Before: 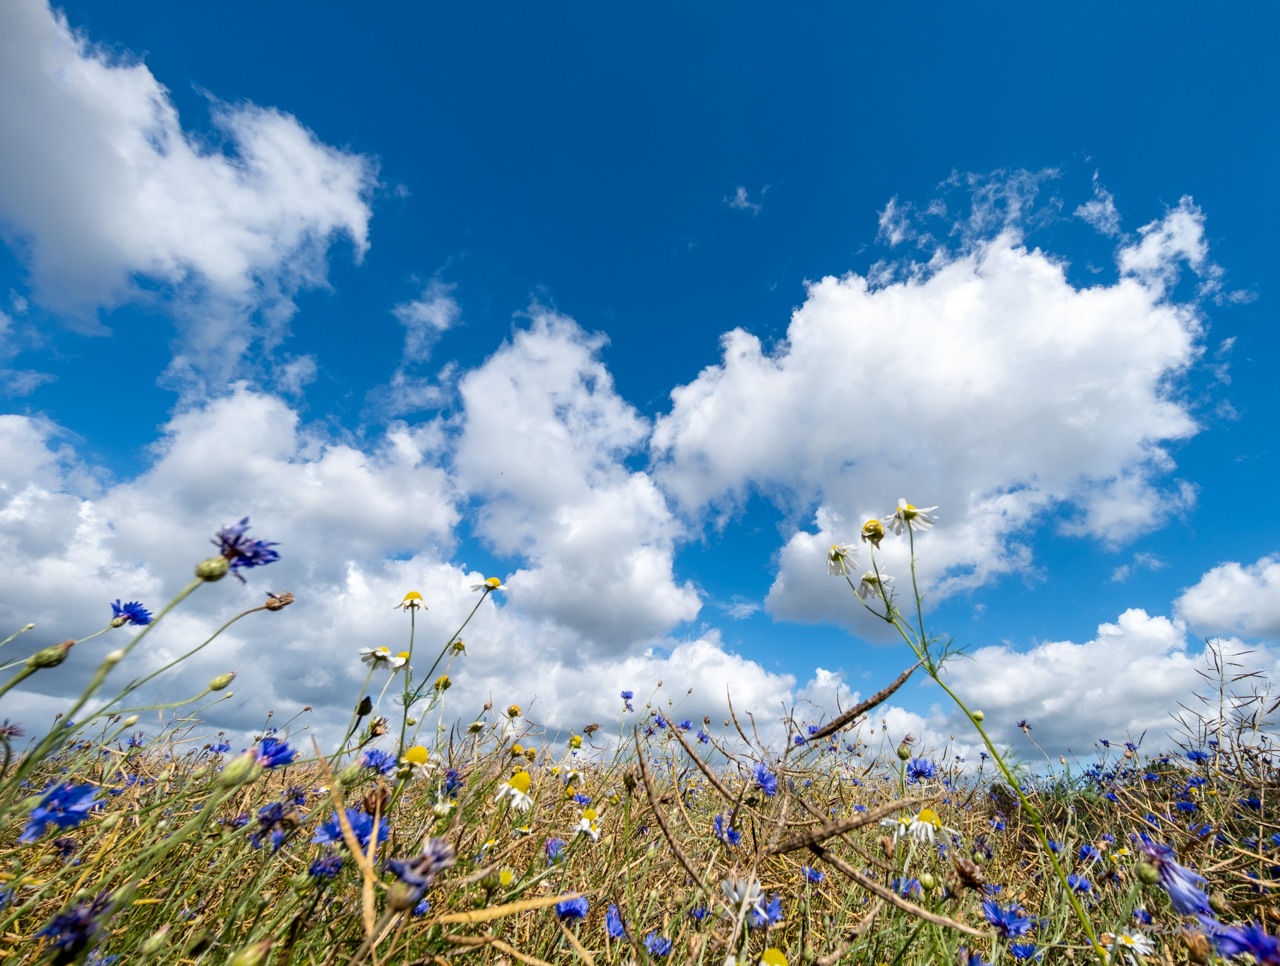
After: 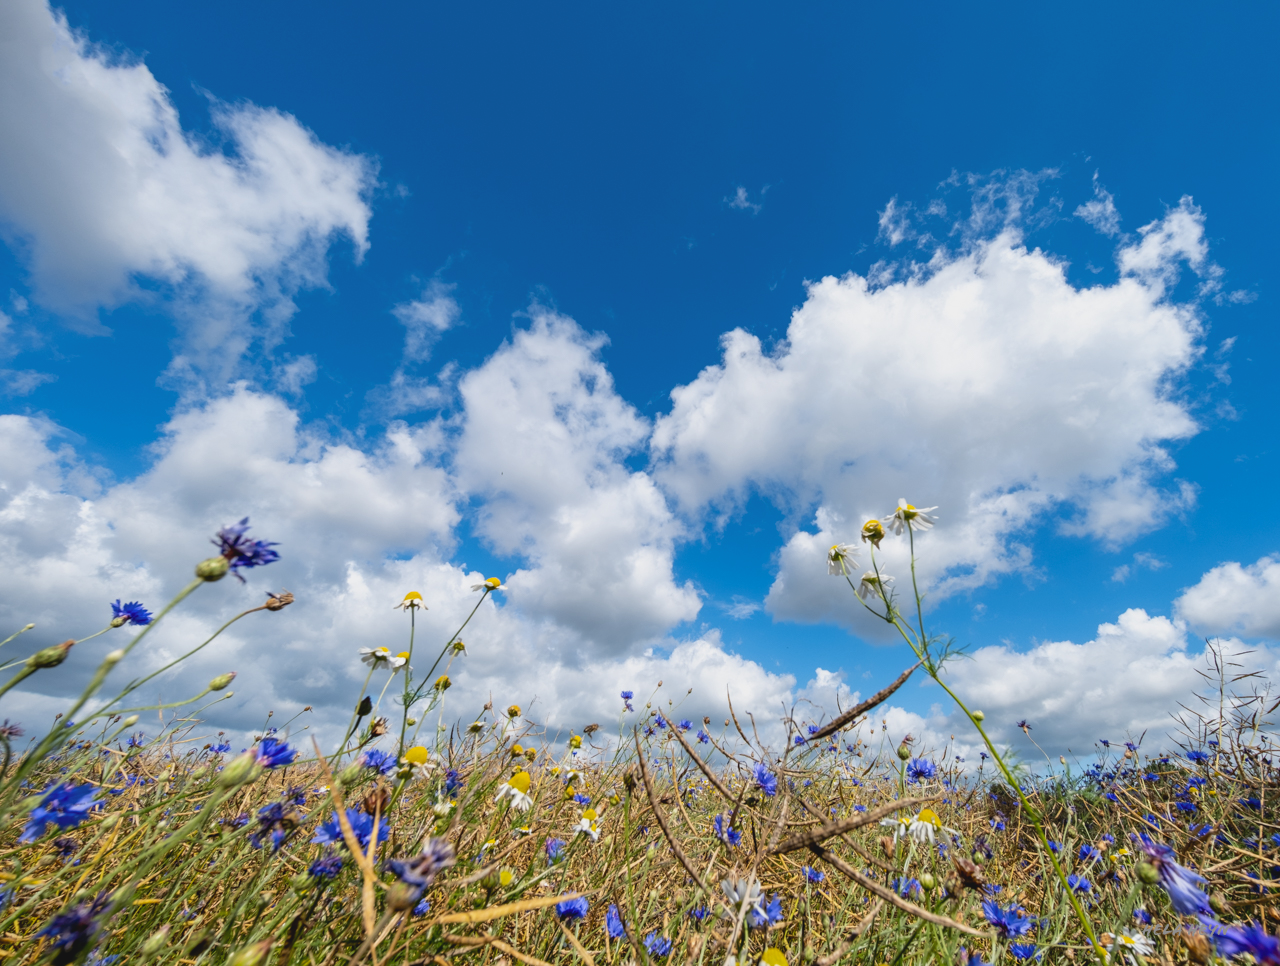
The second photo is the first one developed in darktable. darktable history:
contrast brightness saturation: contrast -0.116
